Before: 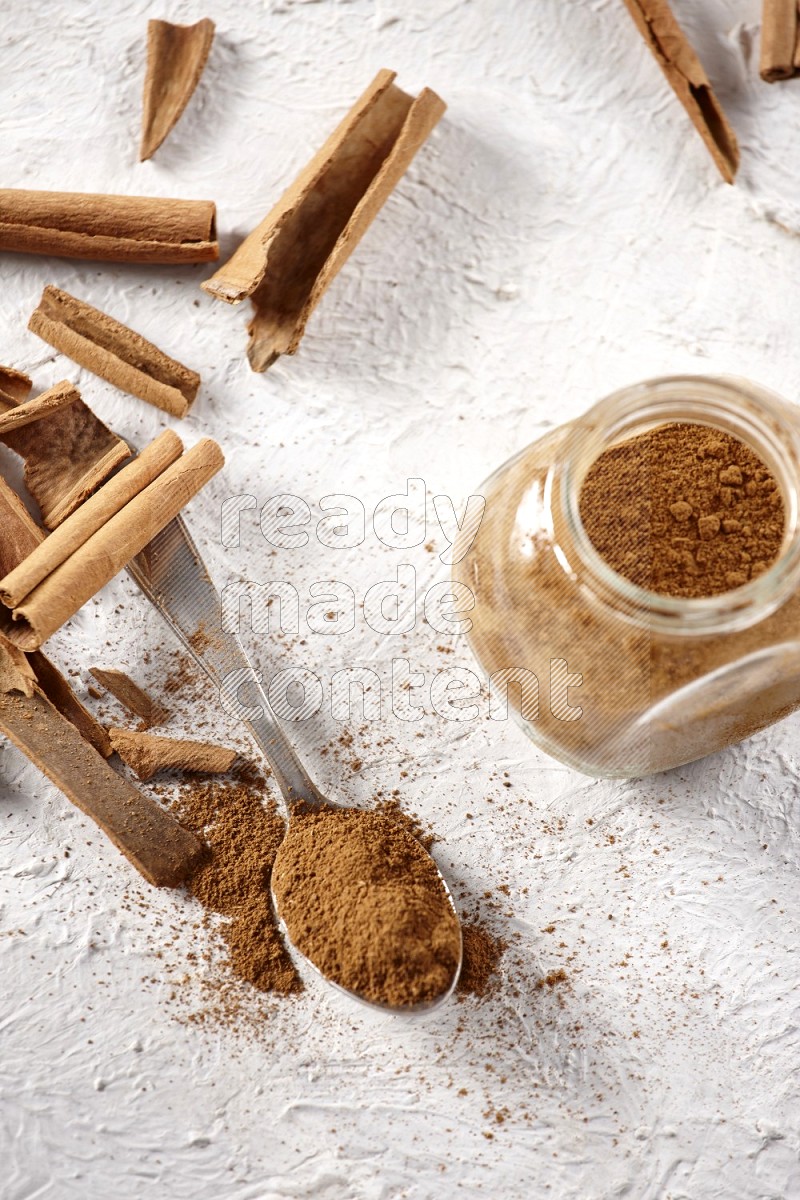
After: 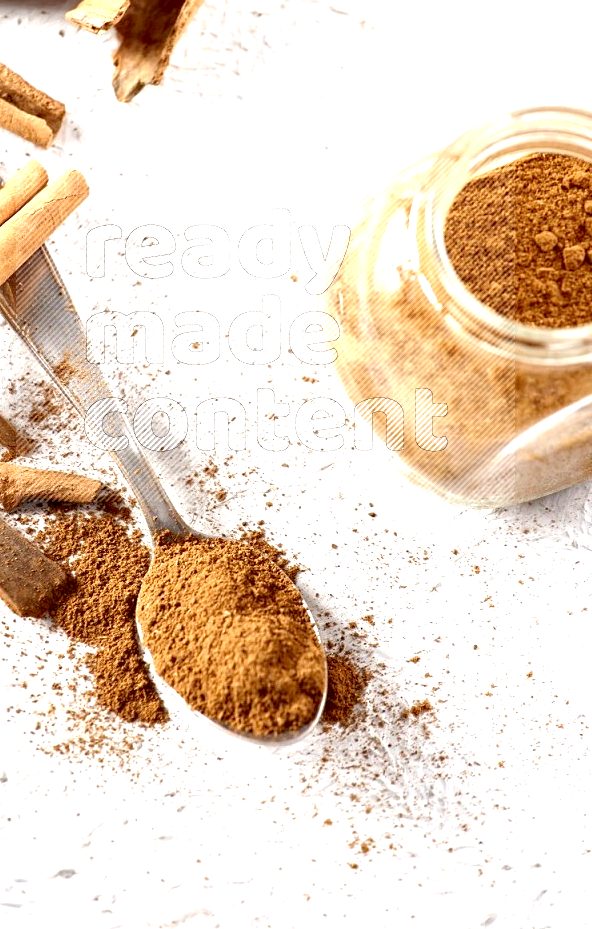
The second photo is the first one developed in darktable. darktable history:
crop: left 16.876%, top 22.511%, right 9.071%
exposure: black level correction 0.008, exposure 0.987 EV, compensate highlight preservation false
